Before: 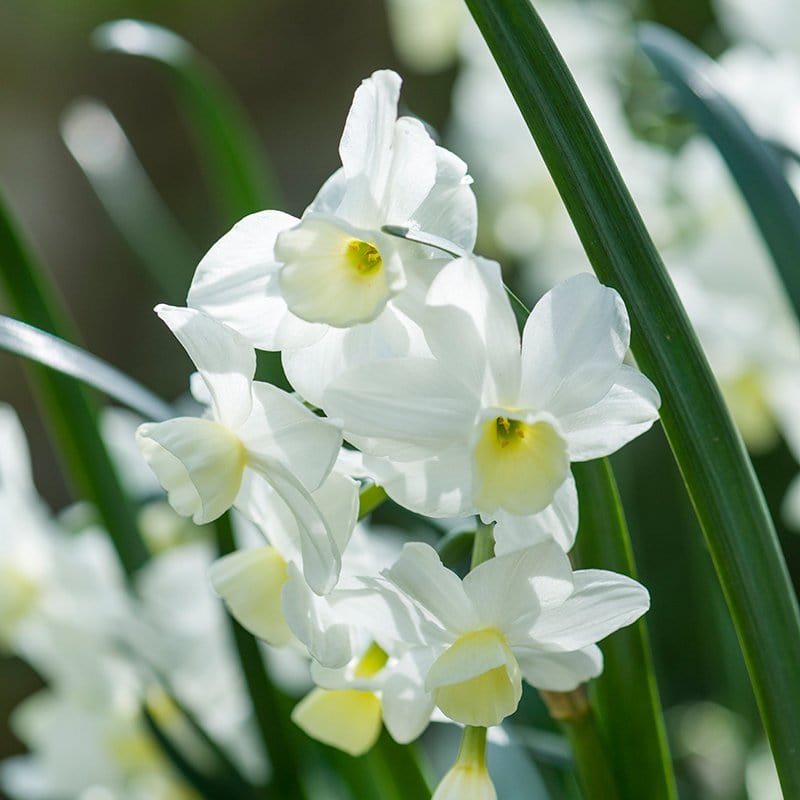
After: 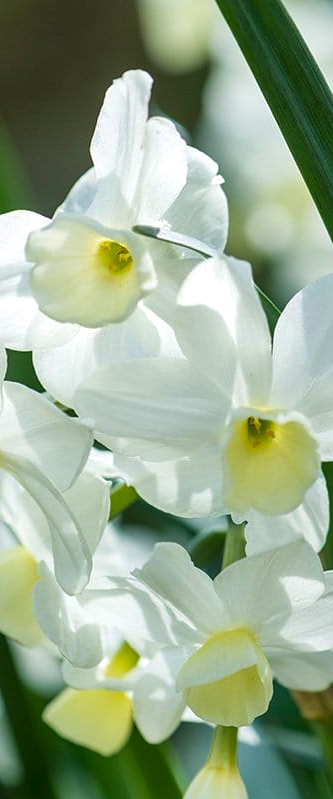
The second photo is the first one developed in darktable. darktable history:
local contrast: mode bilateral grid, contrast 20, coarseness 50, detail 132%, midtone range 0.2
crop: left 31.229%, right 27.105%
velvia: on, module defaults
